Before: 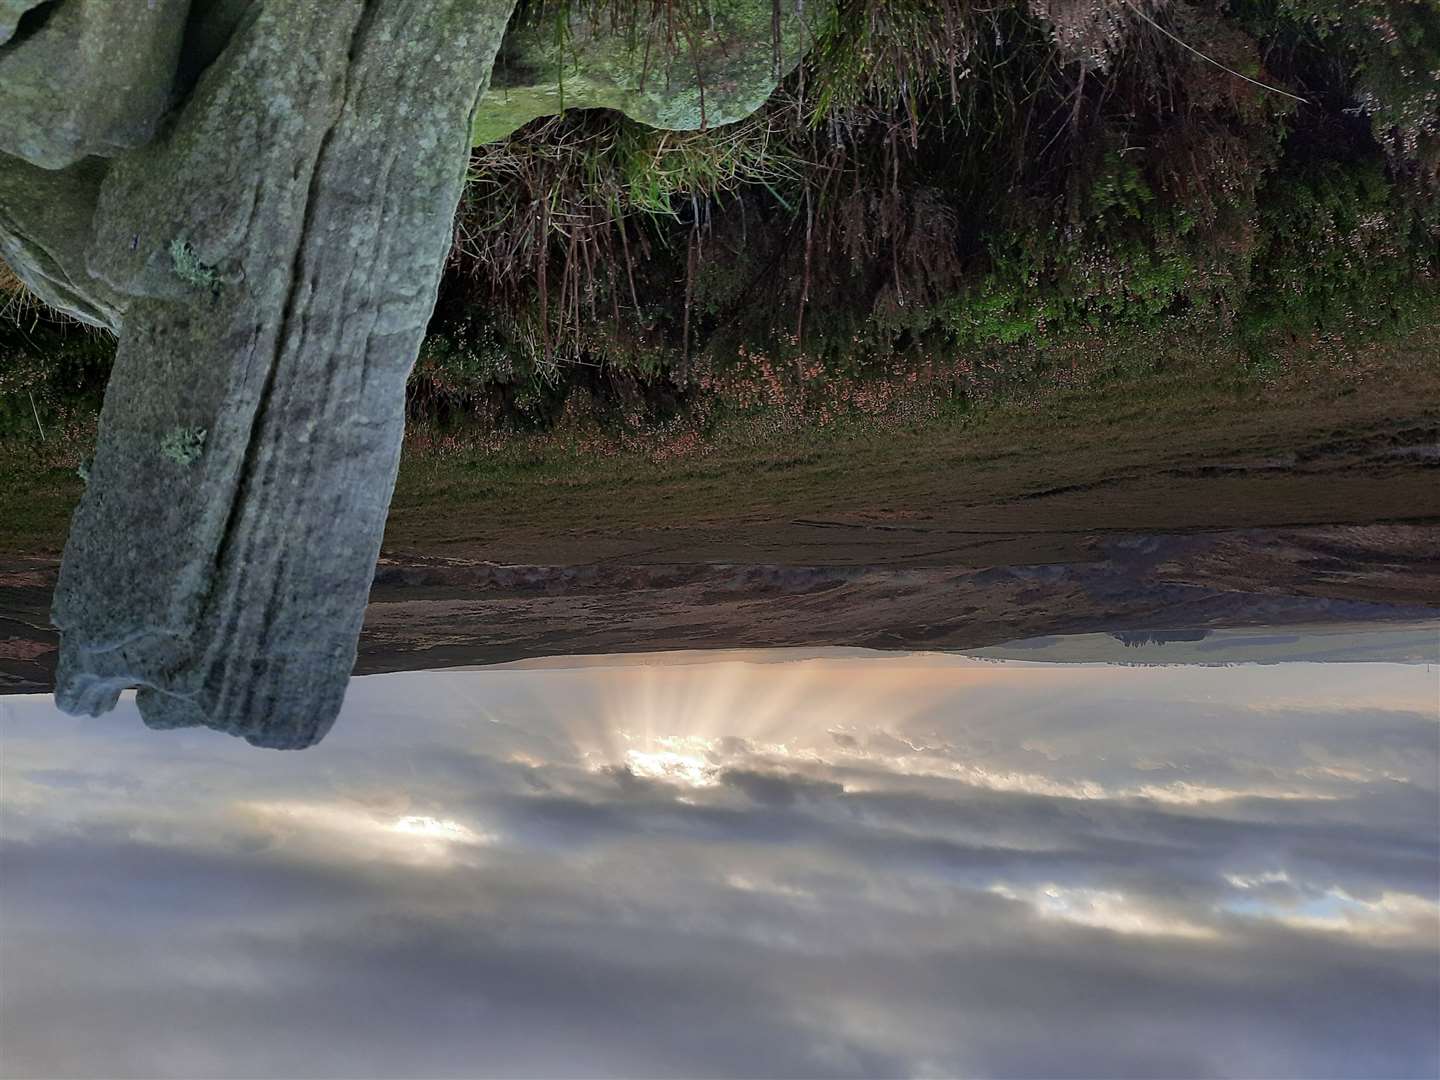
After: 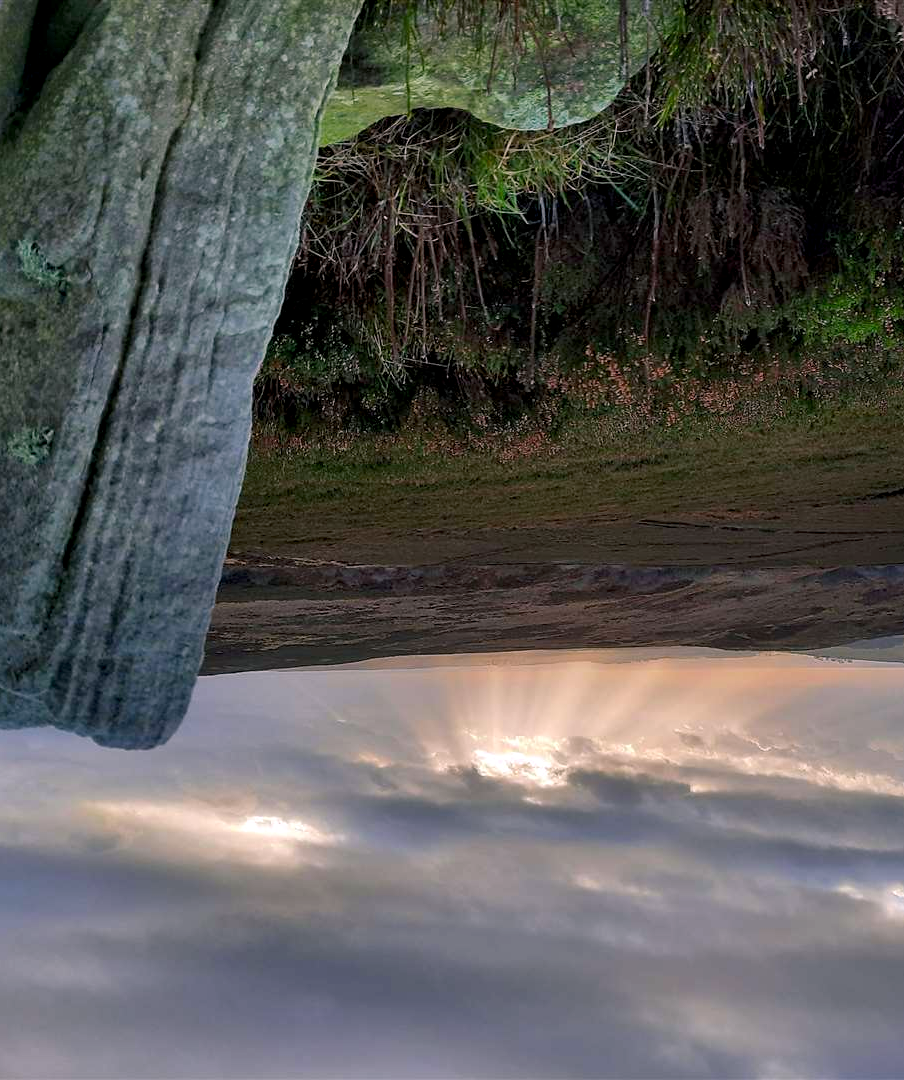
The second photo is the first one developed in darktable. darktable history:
local contrast: highlights 100%, shadows 100%, detail 120%, midtone range 0.2
crop: left 10.644%, right 26.528%
color balance rgb: shadows lift › chroma 2%, shadows lift › hue 217.2°, power › chroma 0.25%, power › hue 60°, highlights gain › chroma 1.5%, highlights gain › hue 309.6°, global offset › luminance -0.25%, perceptual saturation grading › global saturation 15%, global vibrance 15%
